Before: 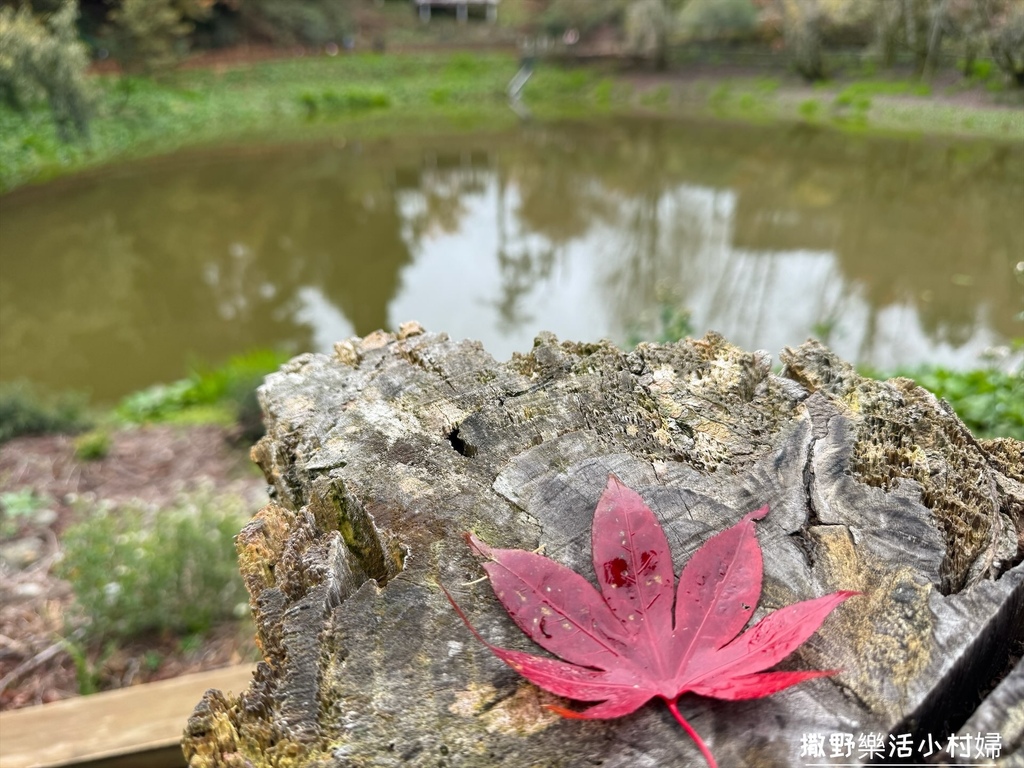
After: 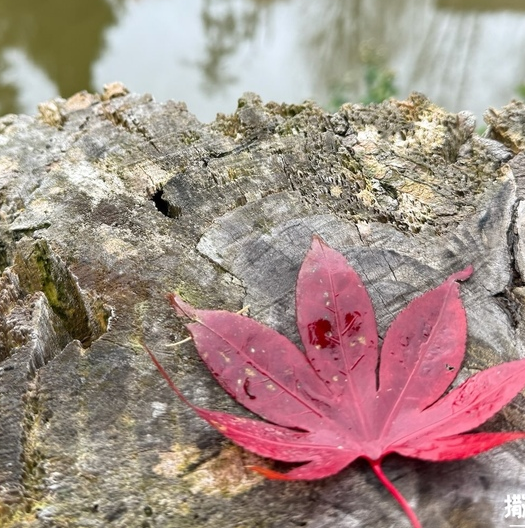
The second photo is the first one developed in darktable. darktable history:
tone equalizer: mask exposure compensation -0.51 EV
crop and rotate: left 28.915%, top 31.123%, right 19.803%
